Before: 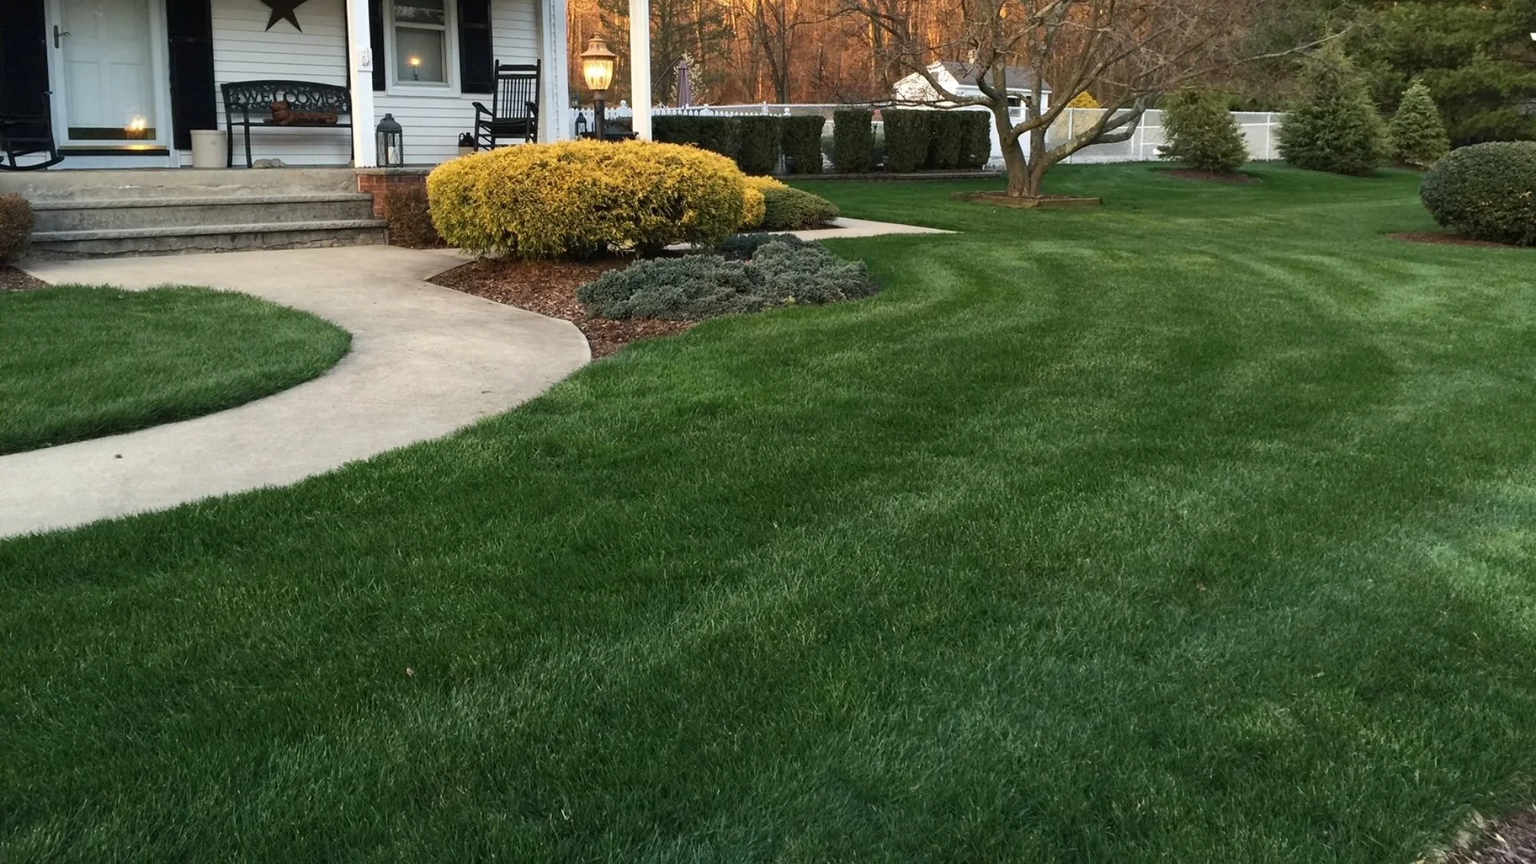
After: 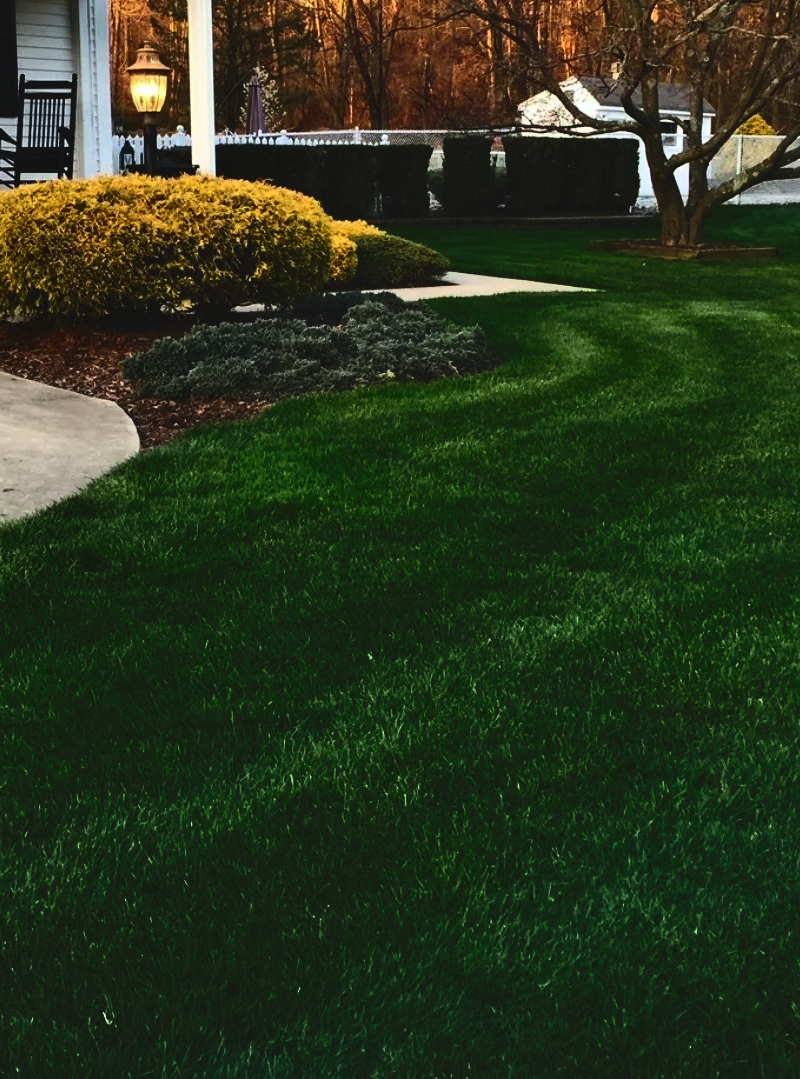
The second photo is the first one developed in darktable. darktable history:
rgb curve: curves: ch0 [(0, 0.186) (0.314, 0.284) (0.775, 0.708) (1, 1)], compensate middle gray true, preserve colors none
shadows and highlights: highlights color adjustment 0%, low approximation 0.01, soften with gaussian
contrast brightness saturation: contrast 0.24, brightness -0.24, saturation 0.14
crop: left 31.229%, right 27.105%
white balance: red 0.986, blue 1.01
